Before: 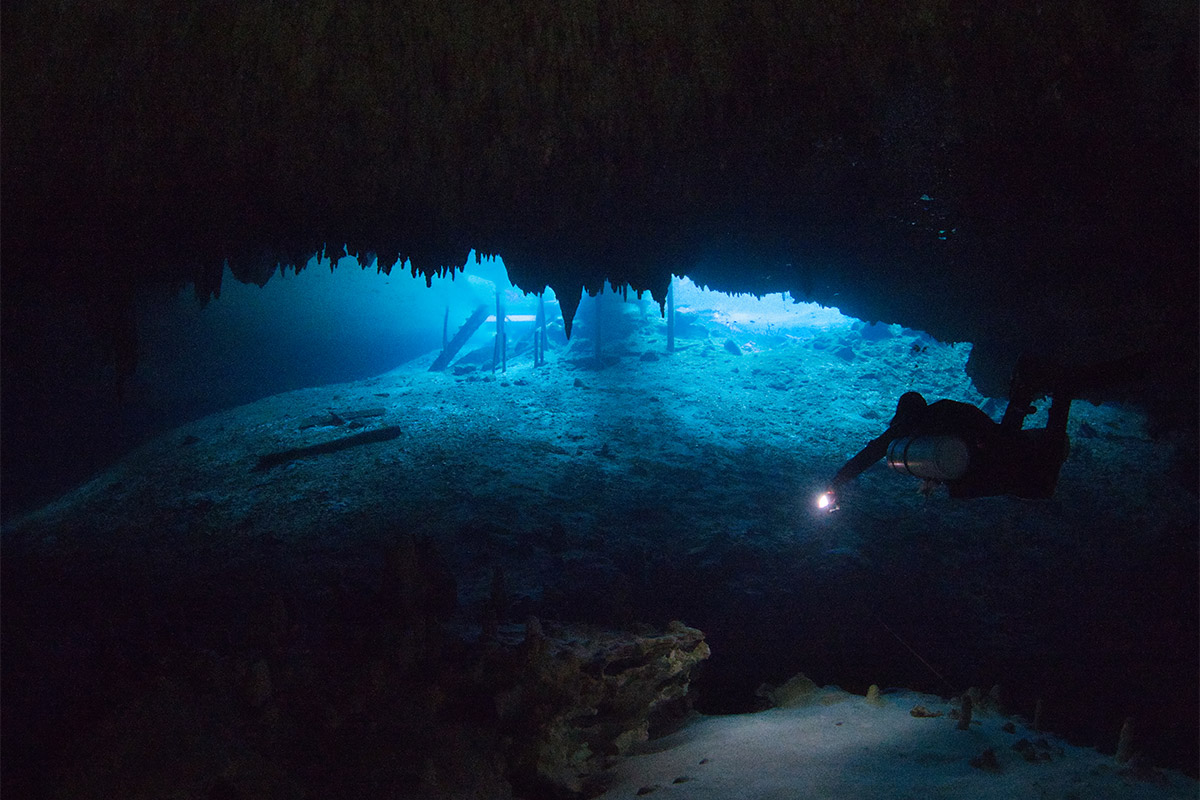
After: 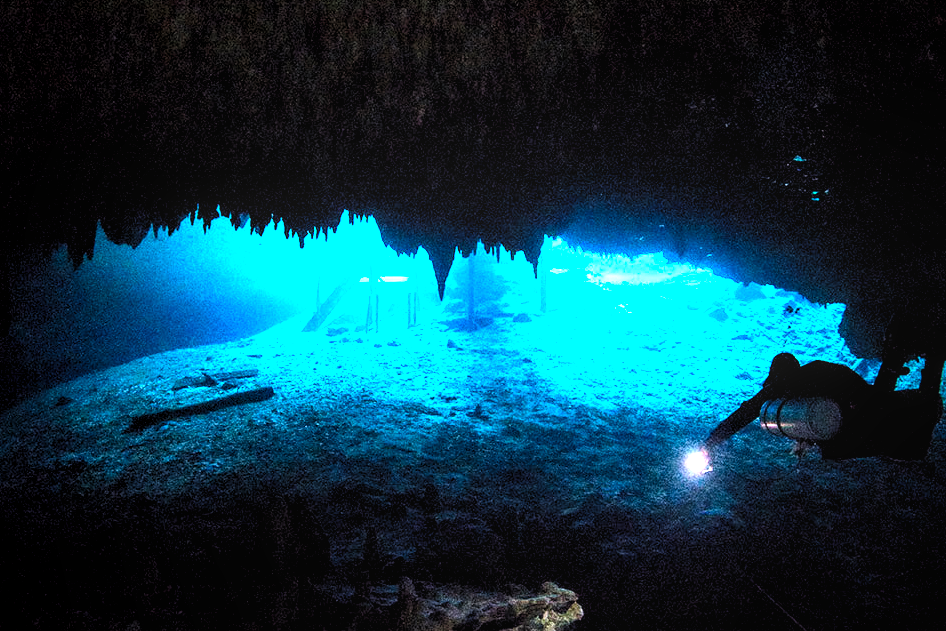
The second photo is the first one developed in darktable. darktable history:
local contrast: on, module defaults
crop and rotate: left 10.639%, top 5.014%, right 10.492%, bottom 16.023%
color zones: curves: ch2 [(0, 0.5) (0.143, 0.5) (0.286, 0.489) (0.415, 0.421) (0.571, 0.5) (0.714, 0.5) (0.857, 0.5) (1, 0.5)]
contrast brightness saturation: contrast 0.09, saturation 0.284
levels: levels [0.062, 0.494, 0.925]
vignetting: fall-off start 74.73%, fall-off radius 66.11%, saturation 0.37
tone curve: curves: ch0 [(0, 0) (0.003, 0.016) (0.011, 0.016) (0.025, 0.016) (0.044, 0.017) (0.069, 0.026) (0.1, 0.044) (0.136, 0.074) (0.177, 0.121) (0.224, 0.183) (0.277, 0.248) (0.335, 0.326) (0.399, 0.413) (0.468, 0.511) (0.543, 0.612) (0.623, 0.717) (0.709, 0.818) (0.801, 0.911) (0.898, 0.979) (1, 1)], color space Lab, independent channels, preserve colors none
exposure: black level correction 0, exposure 1.69 EV, compensate highlight preservation false
